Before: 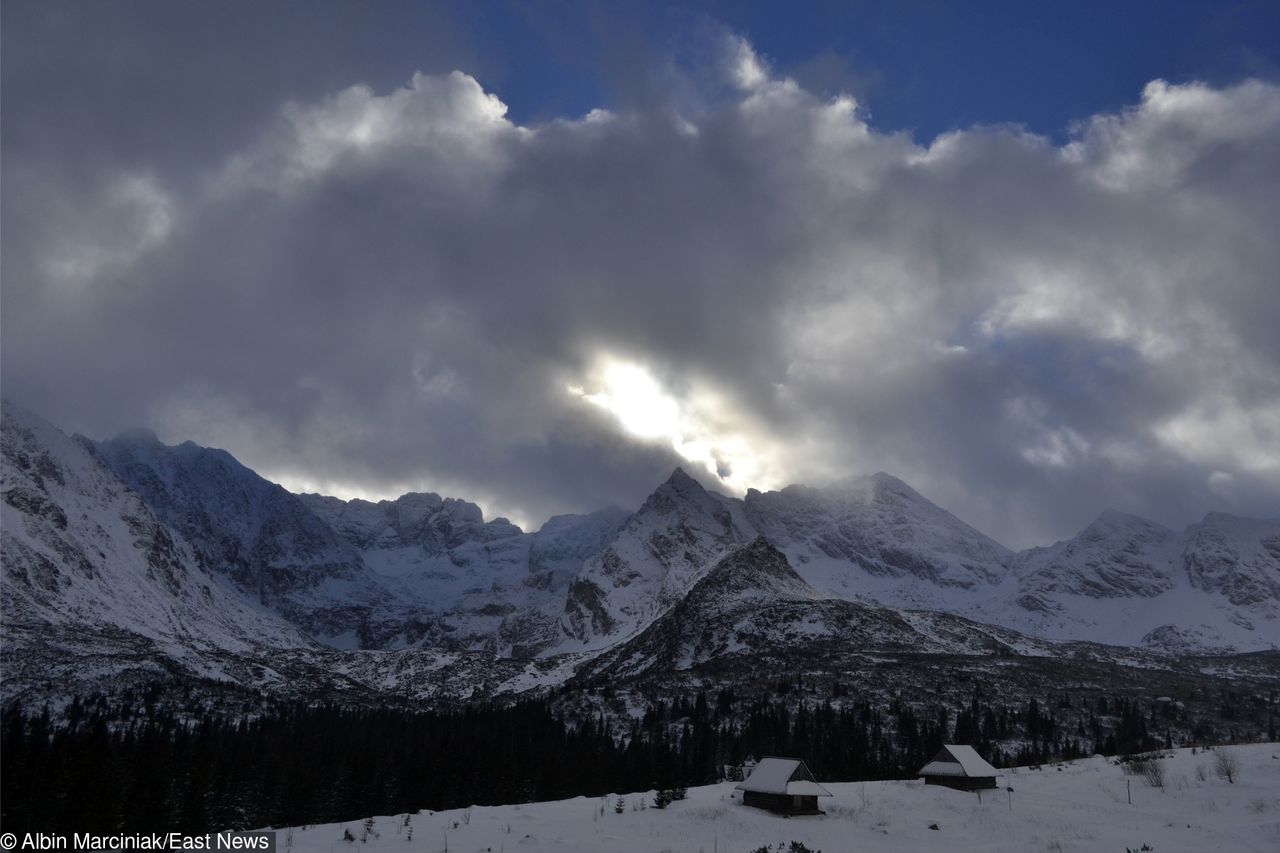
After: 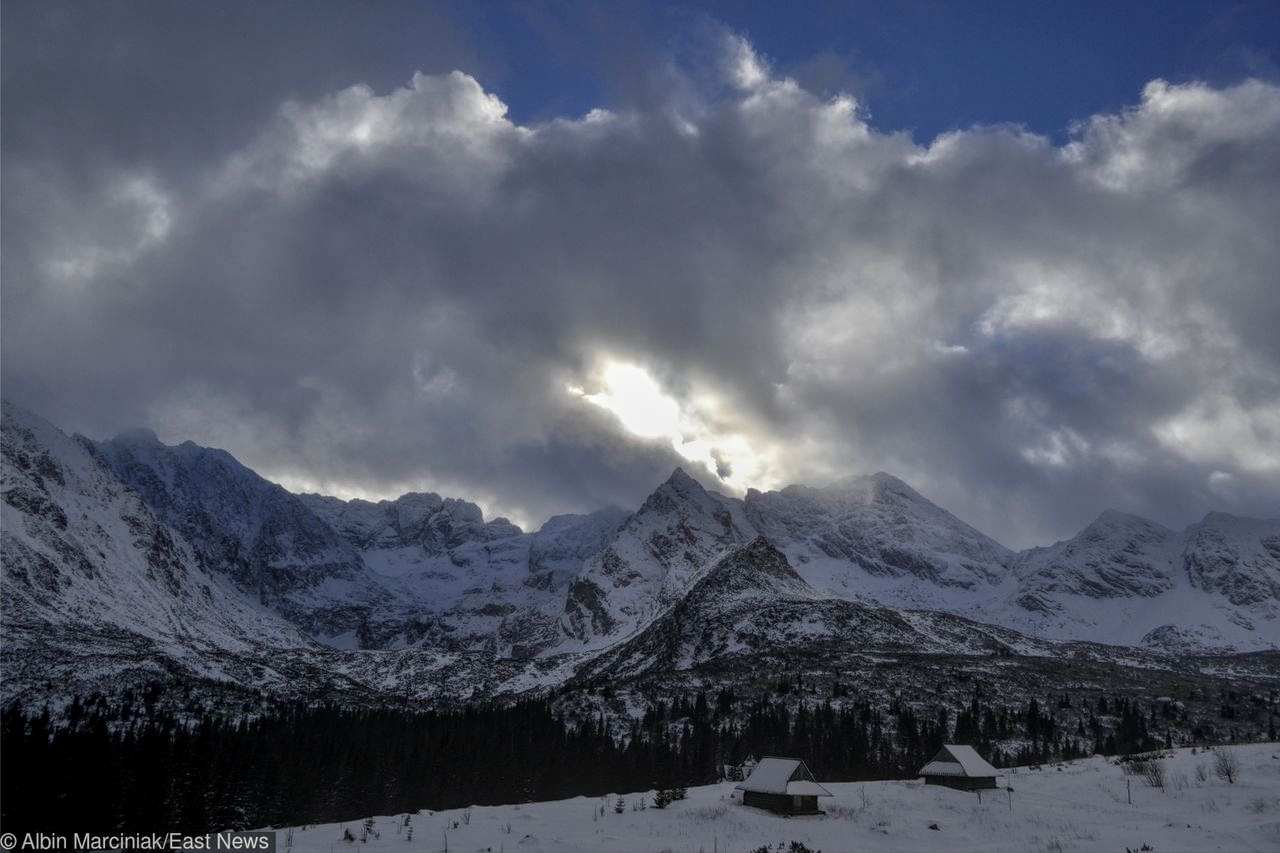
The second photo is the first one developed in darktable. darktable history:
local contrast: highlights 66%, shadows 35%, detail 167%, midtone range 0.2
tone equalizer: mask exposure compensation -0.505 EV
